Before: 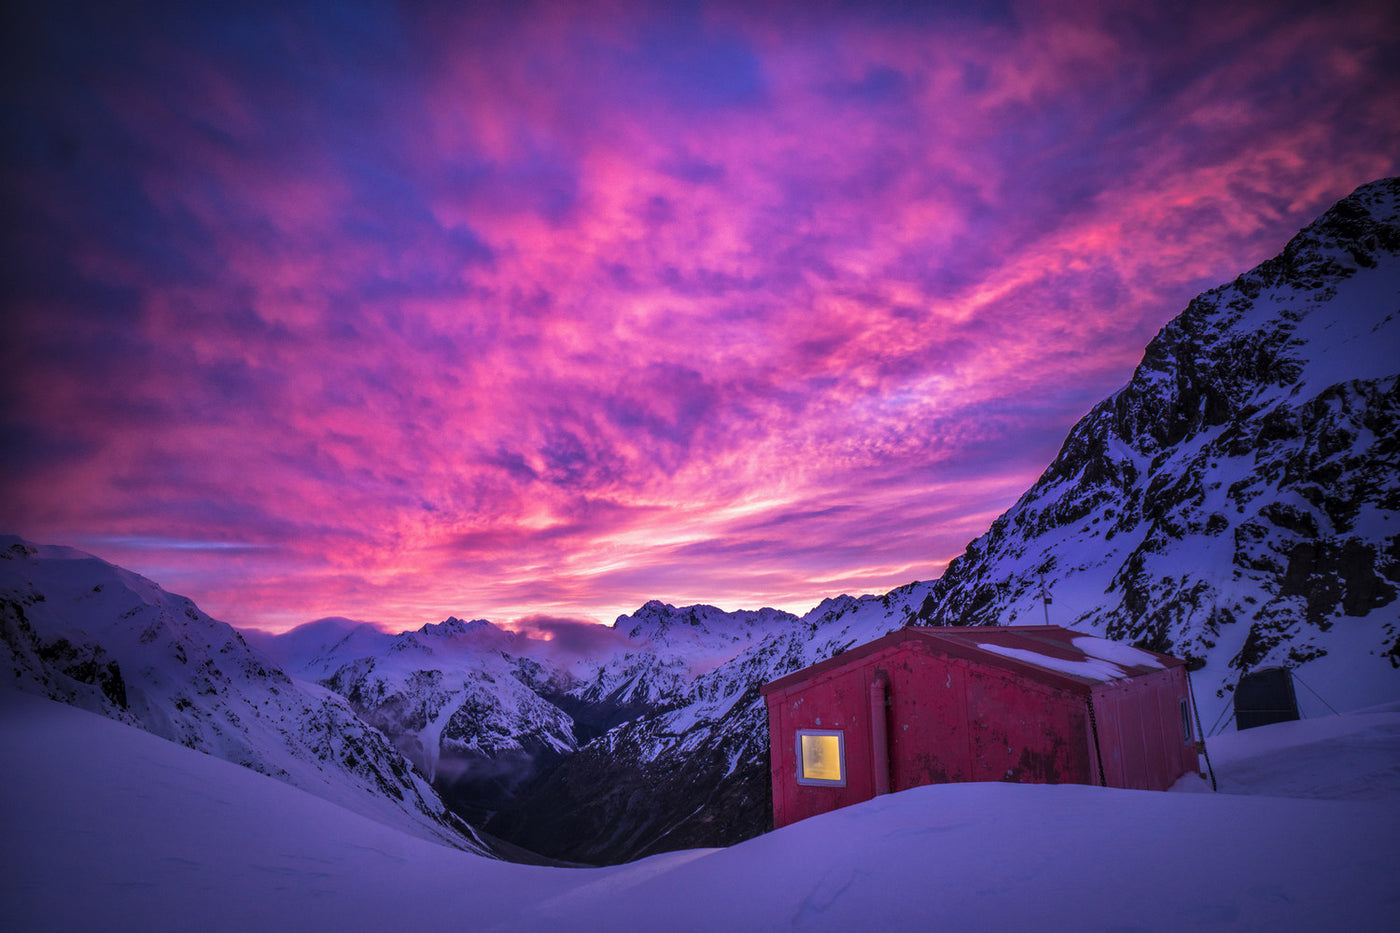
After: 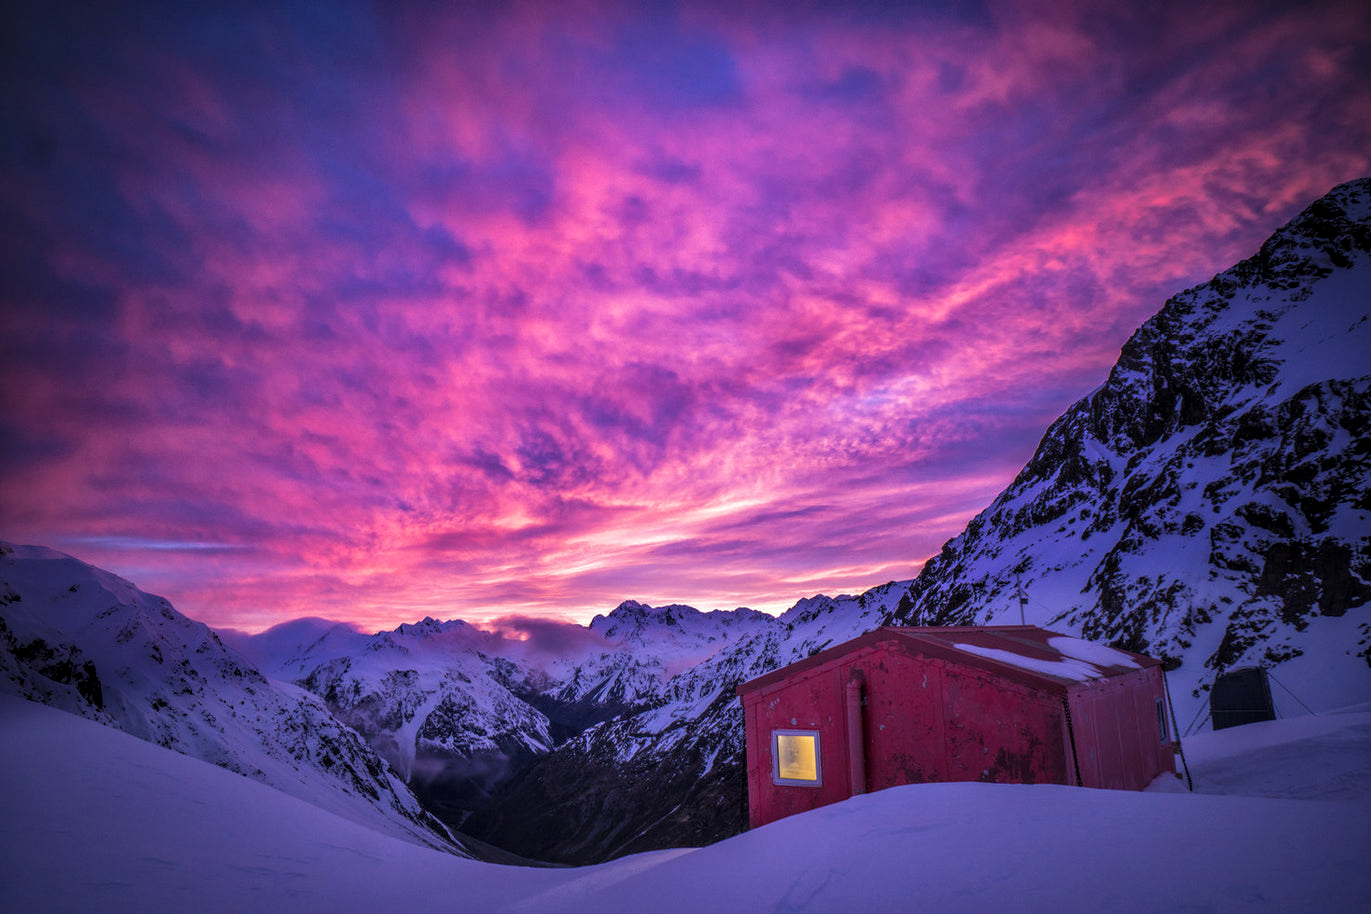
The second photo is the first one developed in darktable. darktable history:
crop: left 1.743%, right 0.268%, bottom 2.011%
local contrast: highlights 100%, shadows 100%, detail 120%, midtone range 0.2
